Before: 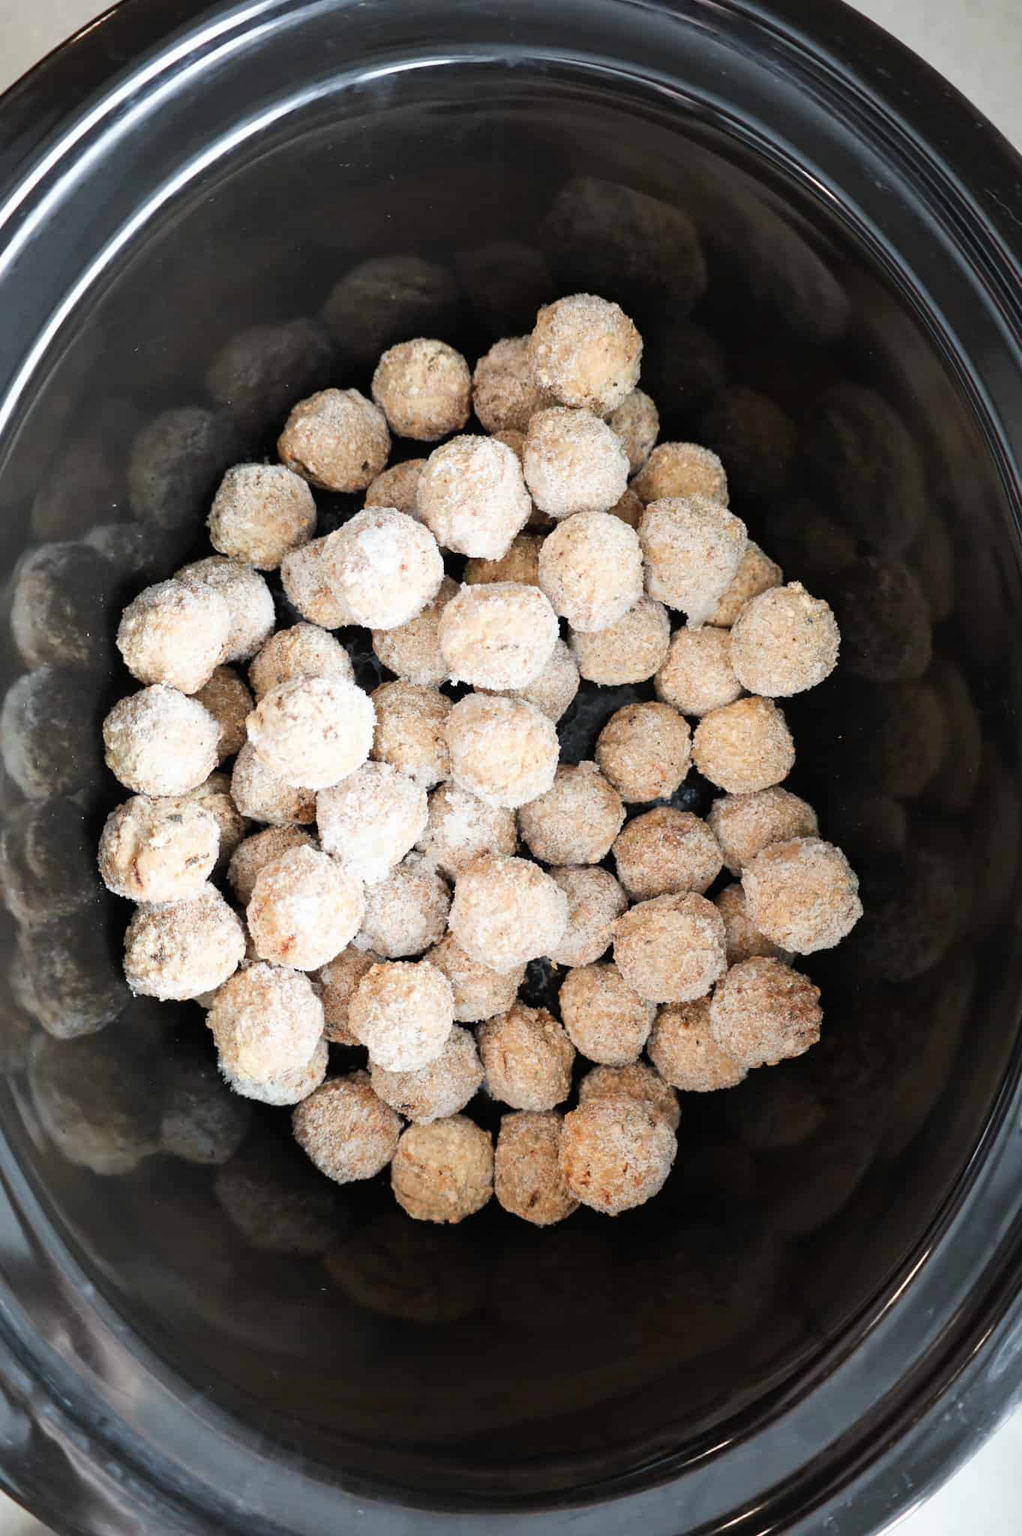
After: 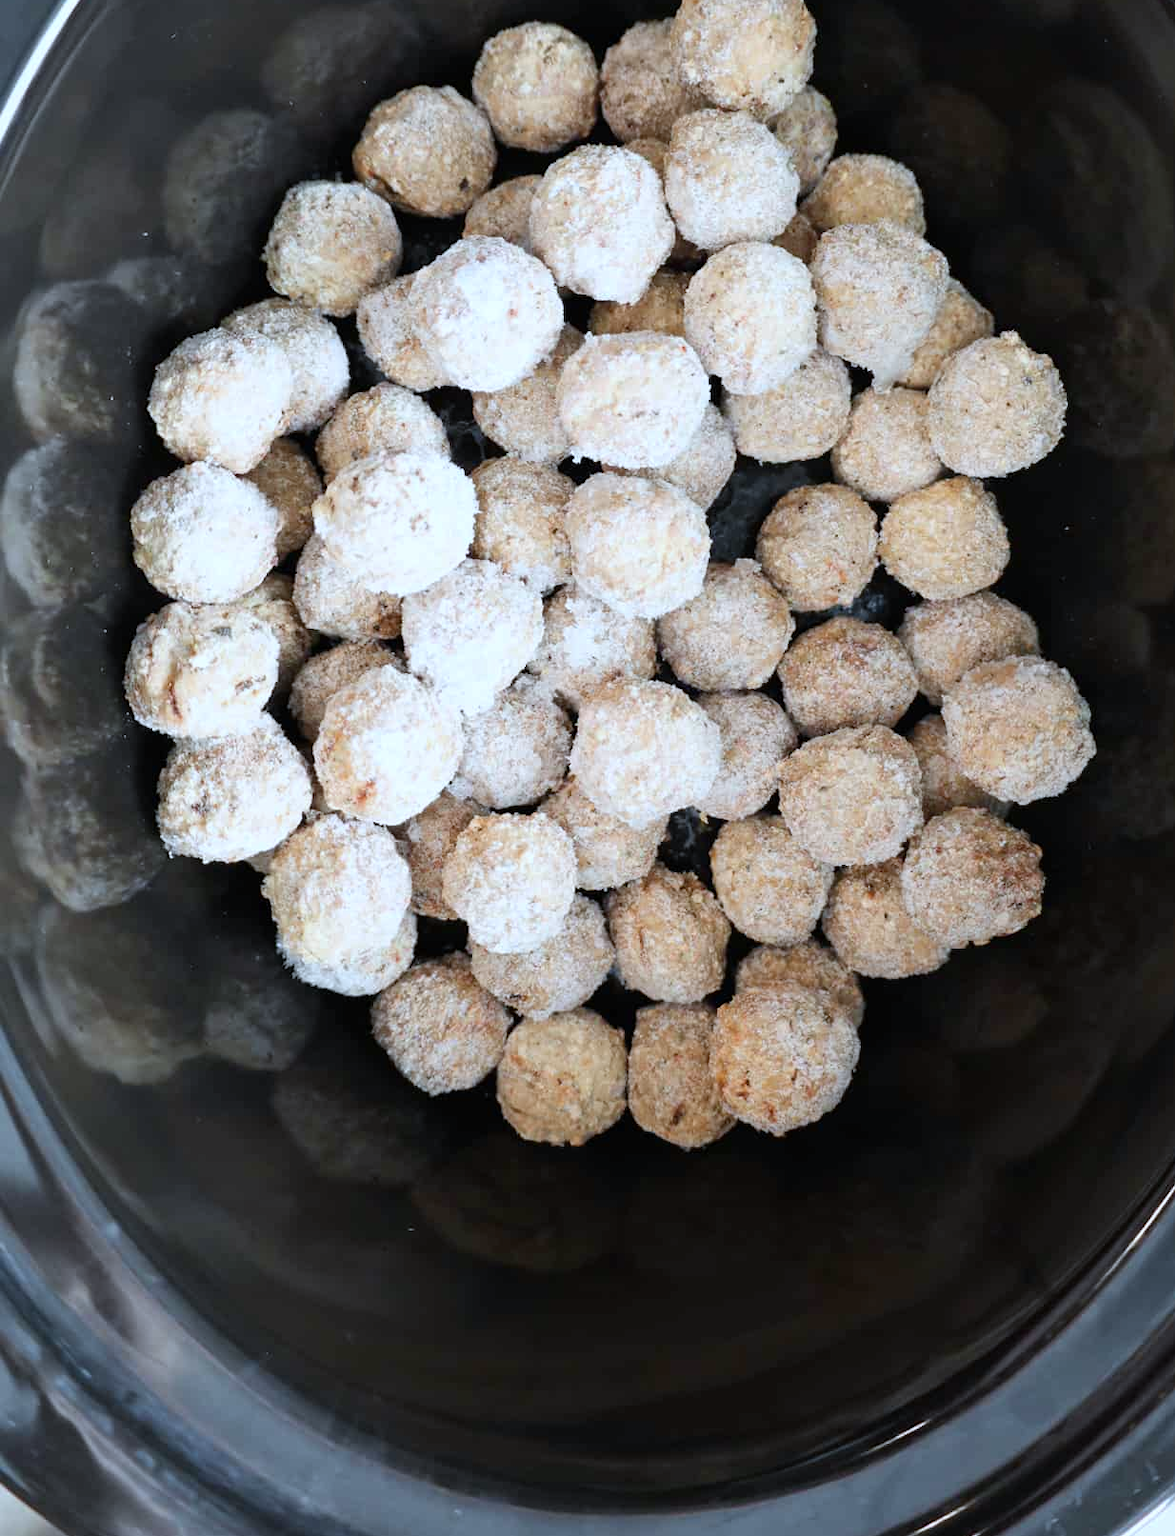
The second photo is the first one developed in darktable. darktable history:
crop: top 20.916%, right 9.437%, bottom 0.316%
white balance: red 0.924, blue 1.095
